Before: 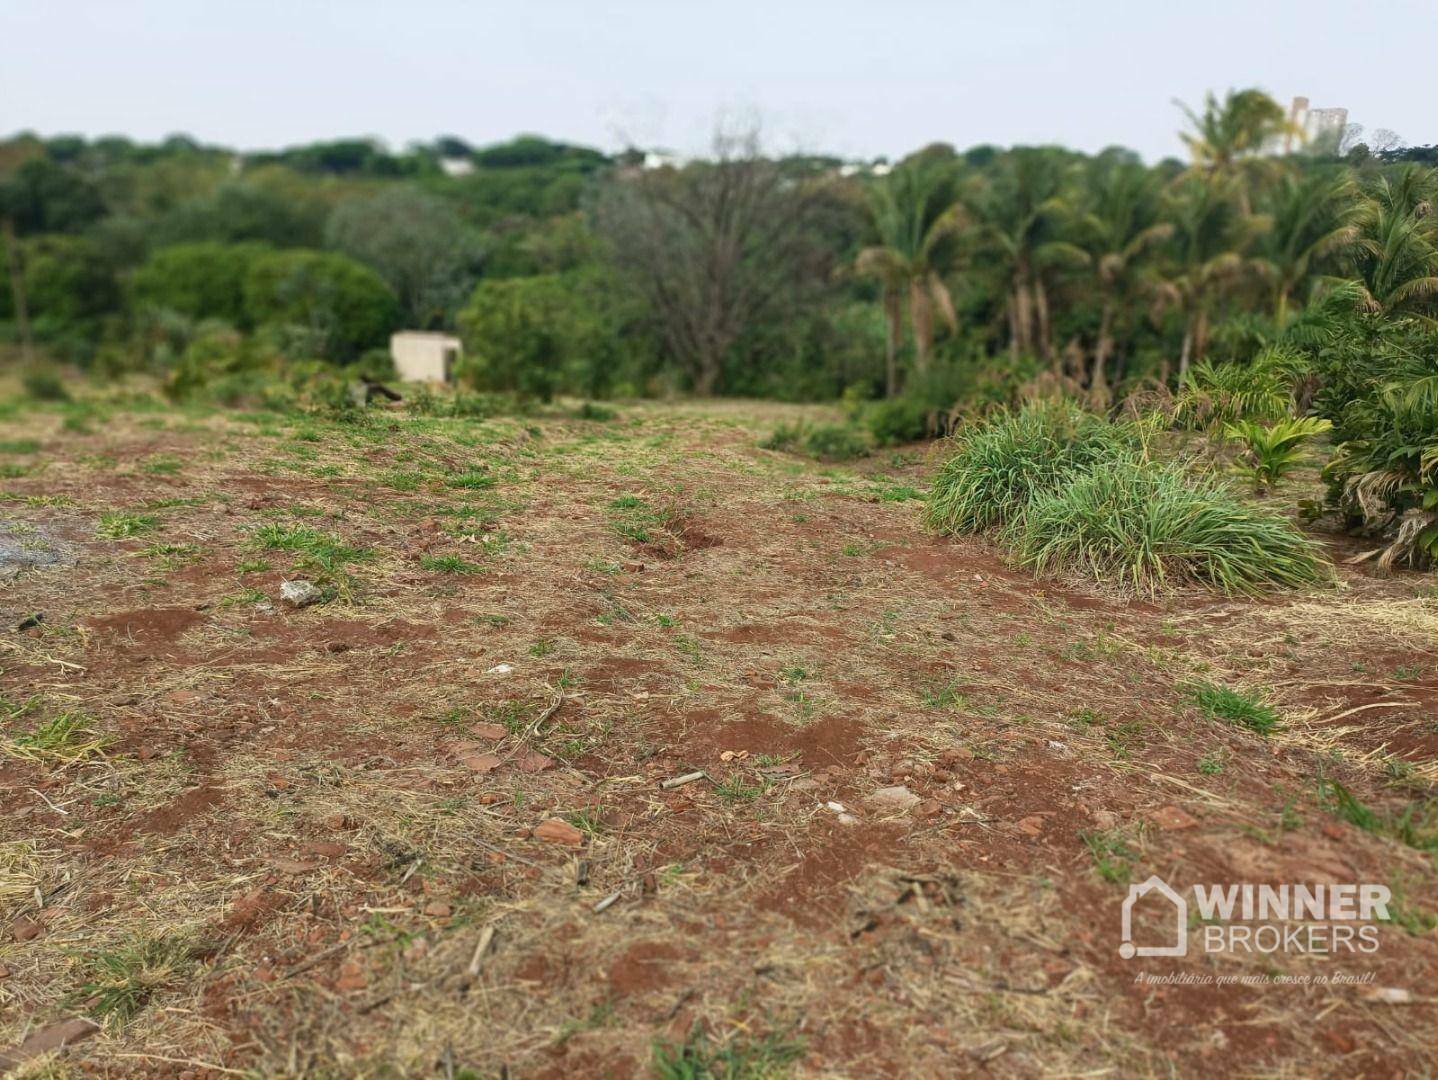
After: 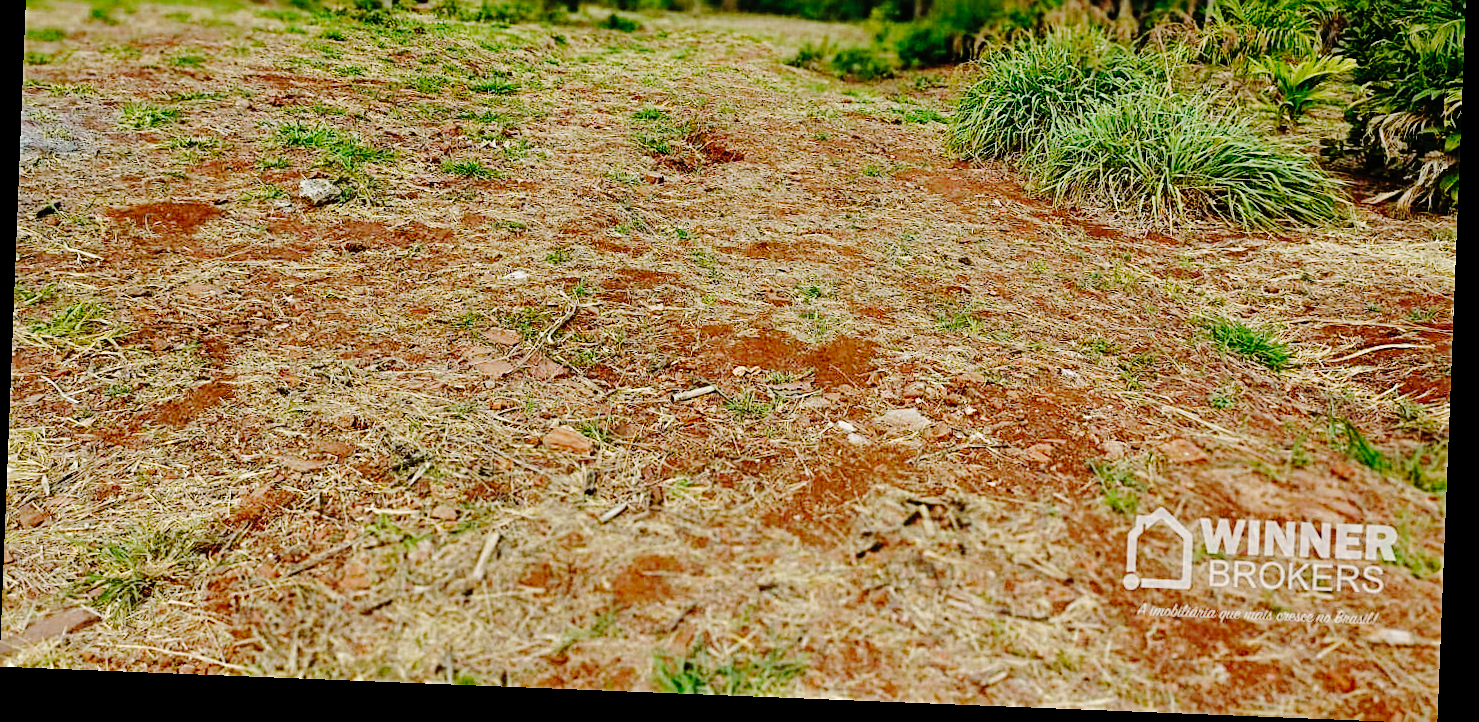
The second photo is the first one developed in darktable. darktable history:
rotate and perspective: rotation 2.27°, automatic cropping off
base curve: curves: ch0 [(0, 0) (0.036, 0.01) (0.123, 0.254) (0.258, 0.504) (0.507, 0.748) (1, 1)], preserve colors none
crop and rotate: top 36.435%
contrast brightness saturation: saturation -0.05
sharpen: radius 2.543, amount 0.636
graduated density: rotation 5.63°, offset 76.9
exposure: exposure 0.127 EV, compensate highlight preservation false
shadows and highlights: on, module defaults
